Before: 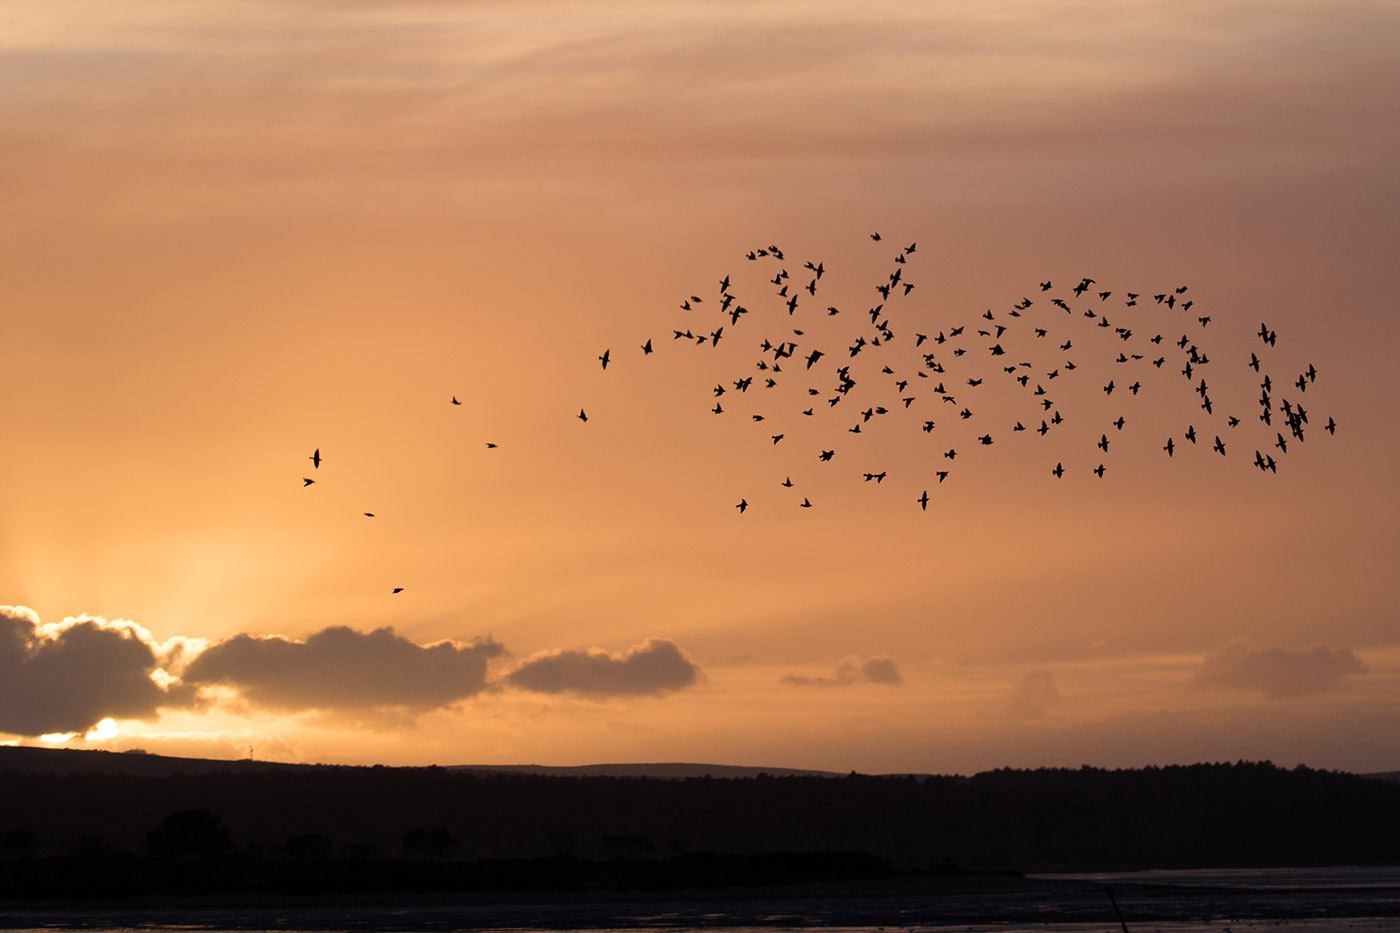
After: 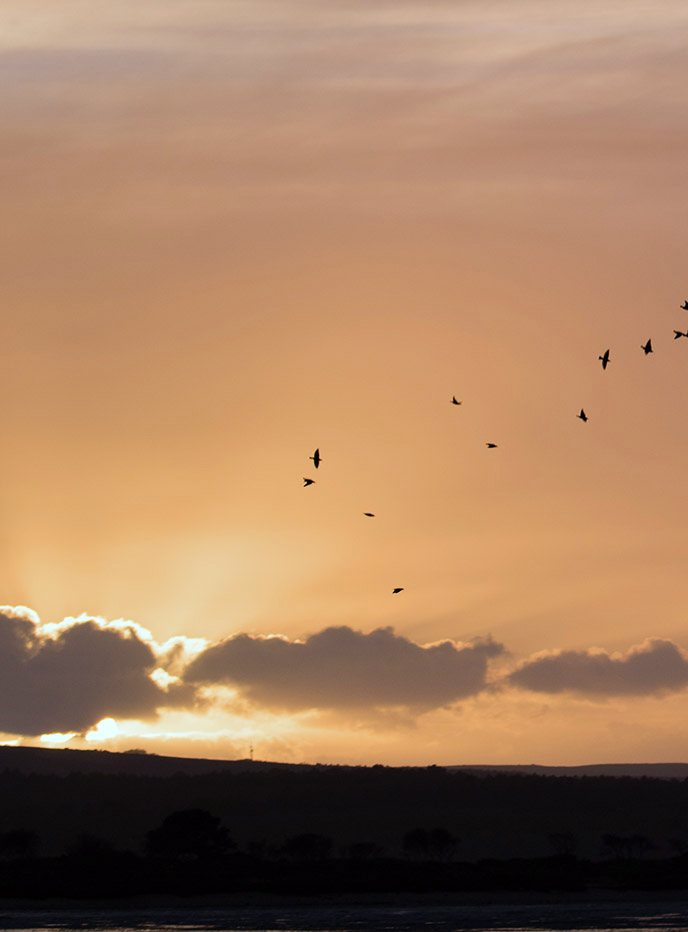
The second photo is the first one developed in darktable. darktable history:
shadows and highlights: shadows 37.27, highlights -28.18, soften with gaussian
crop and rotate: left 0%, top 0%, right 50.845%
white balance: red 0.926, green 1.003, blue 1.133
